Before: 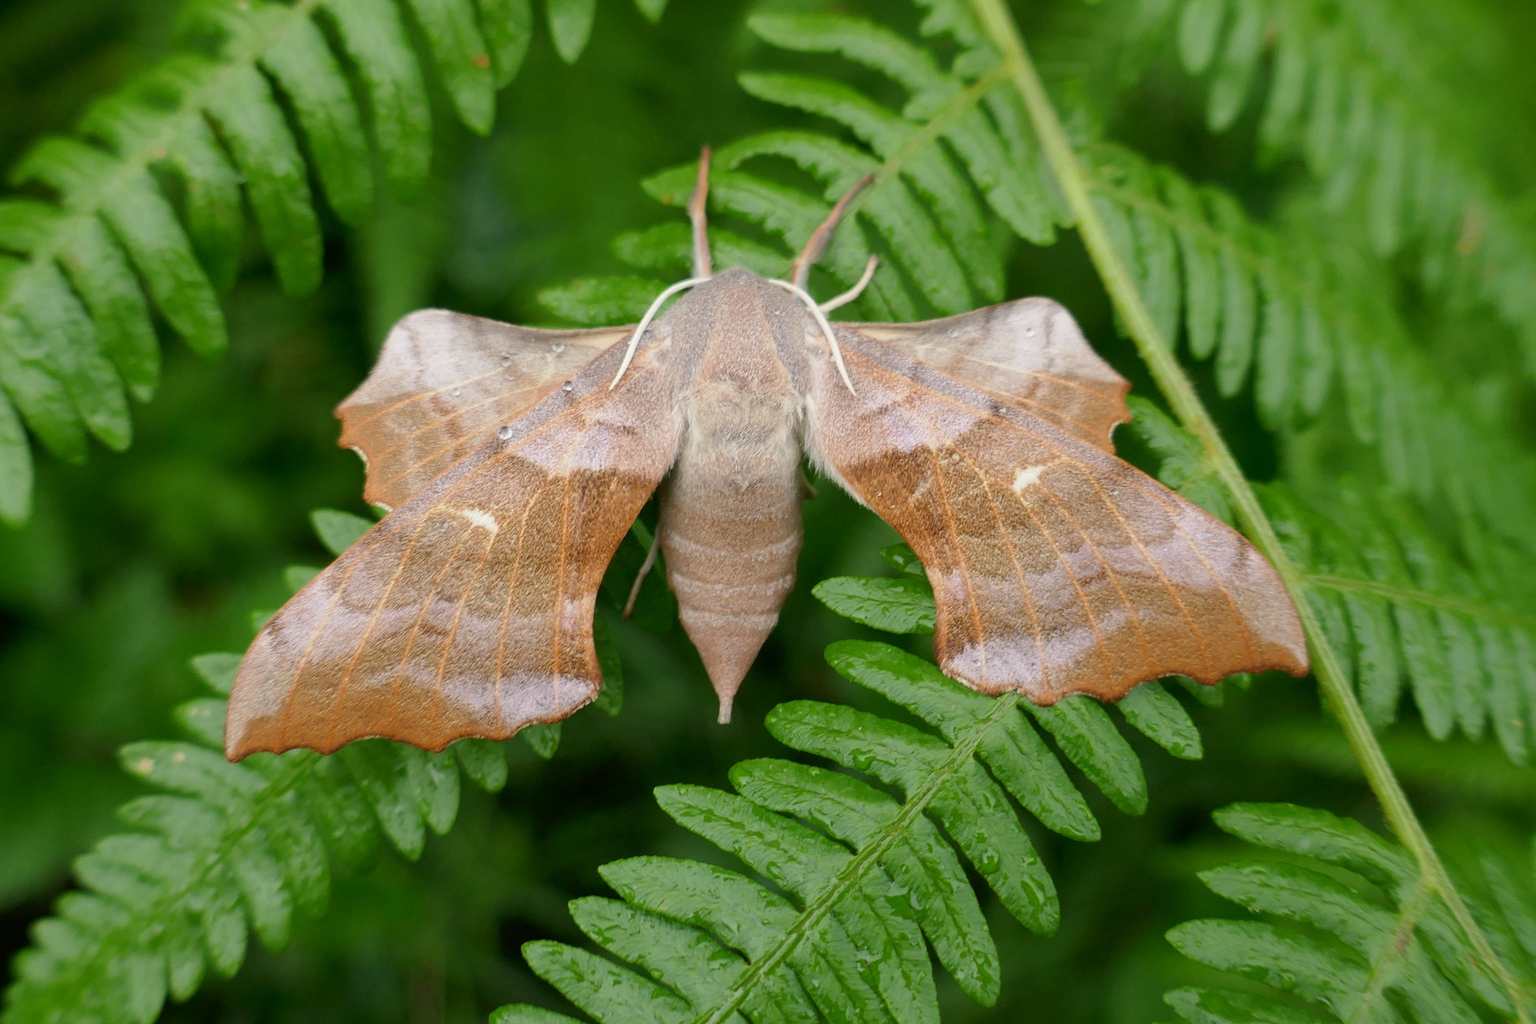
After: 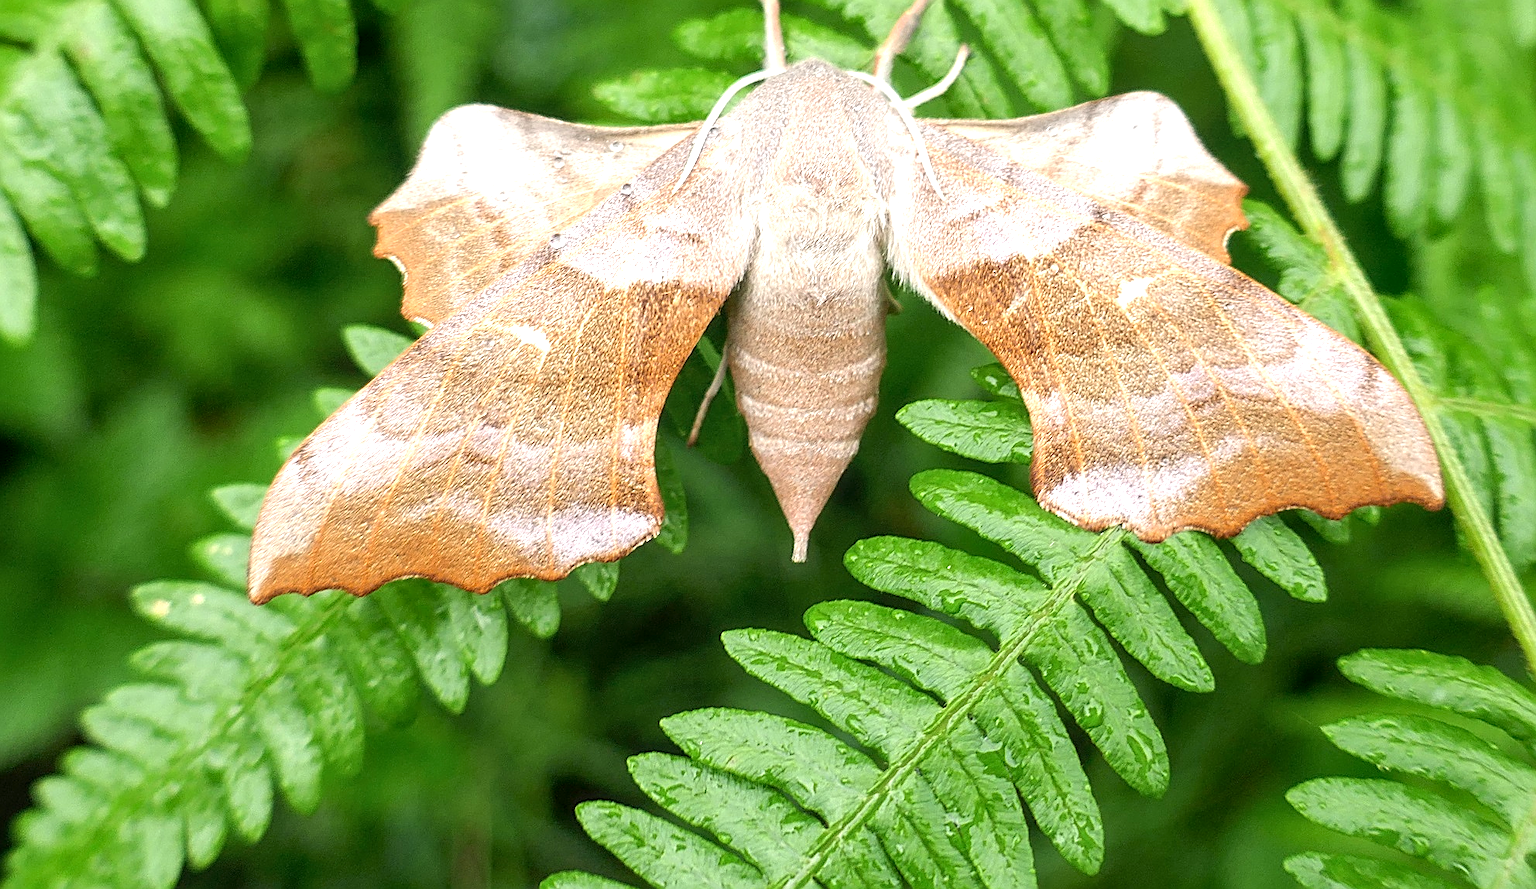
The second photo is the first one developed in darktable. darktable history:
exposure: black level correction 0, exposure 1.1 EV, compensate exposure bias true, compensate highlight preservation false
crop: top 20.985%, right 9.35%, bottom 0.266%
sharpen: amount 0.888
local contrast: on, module defaults
haze removal: strength -0.05, compatibility mode true, adaptive false
